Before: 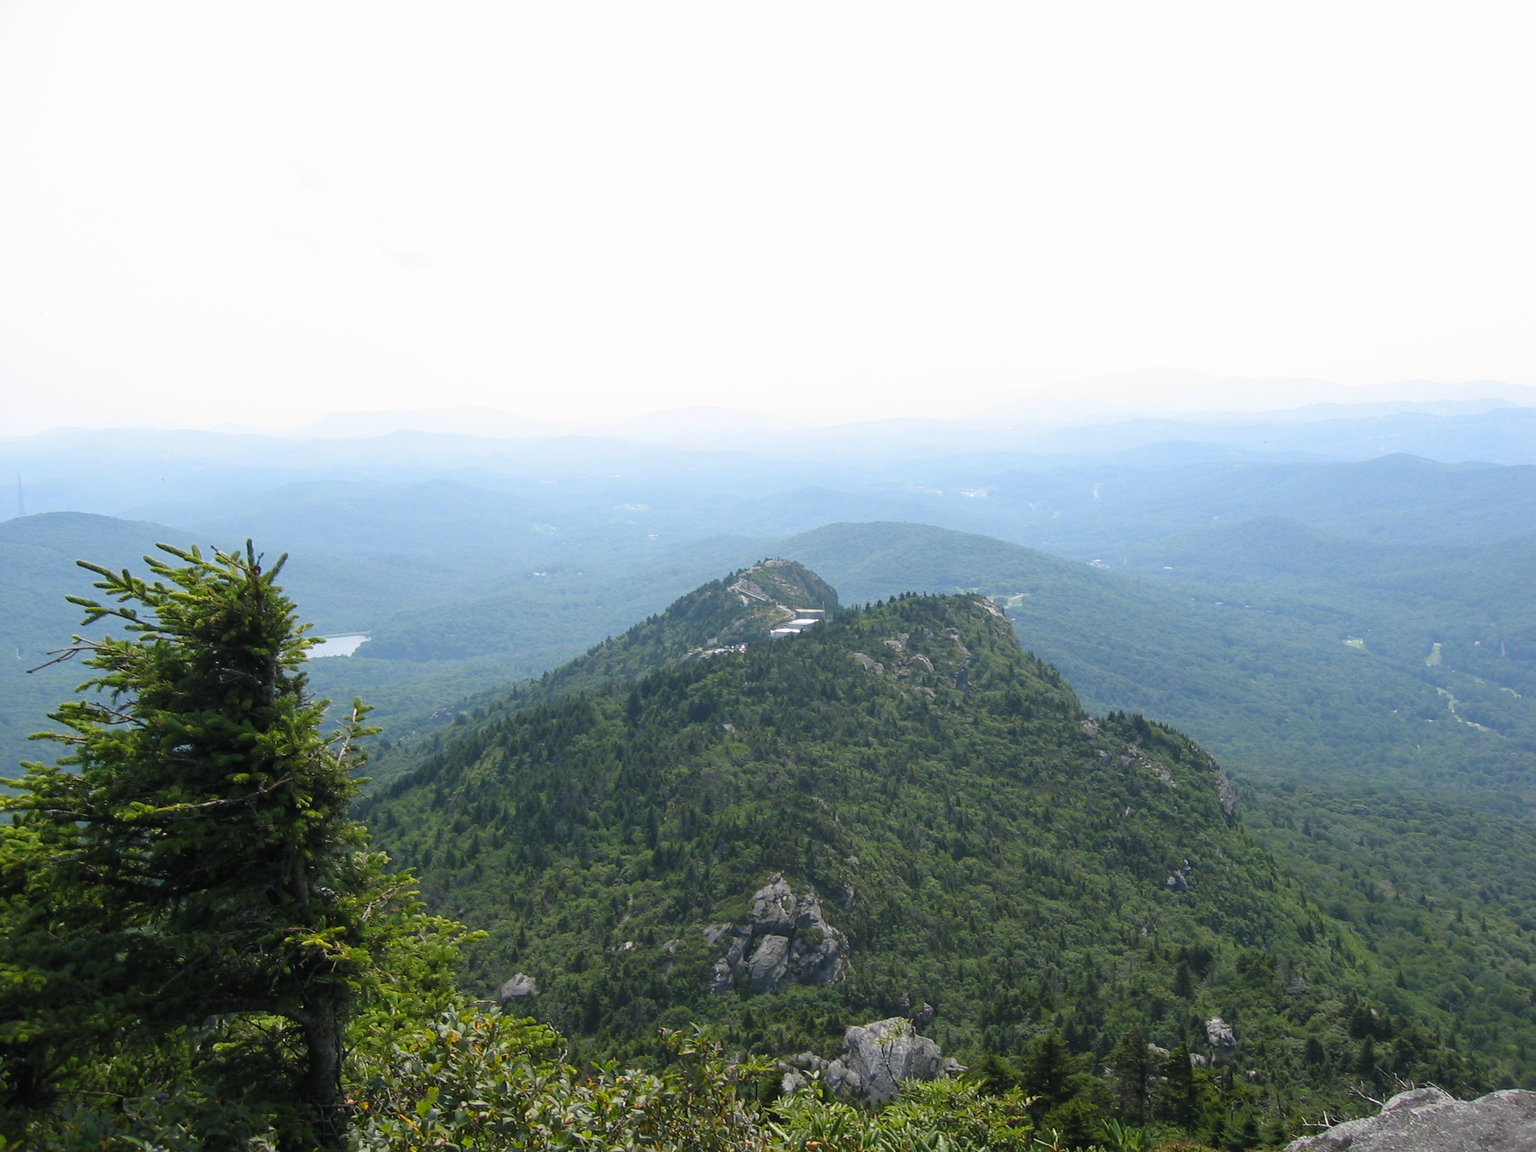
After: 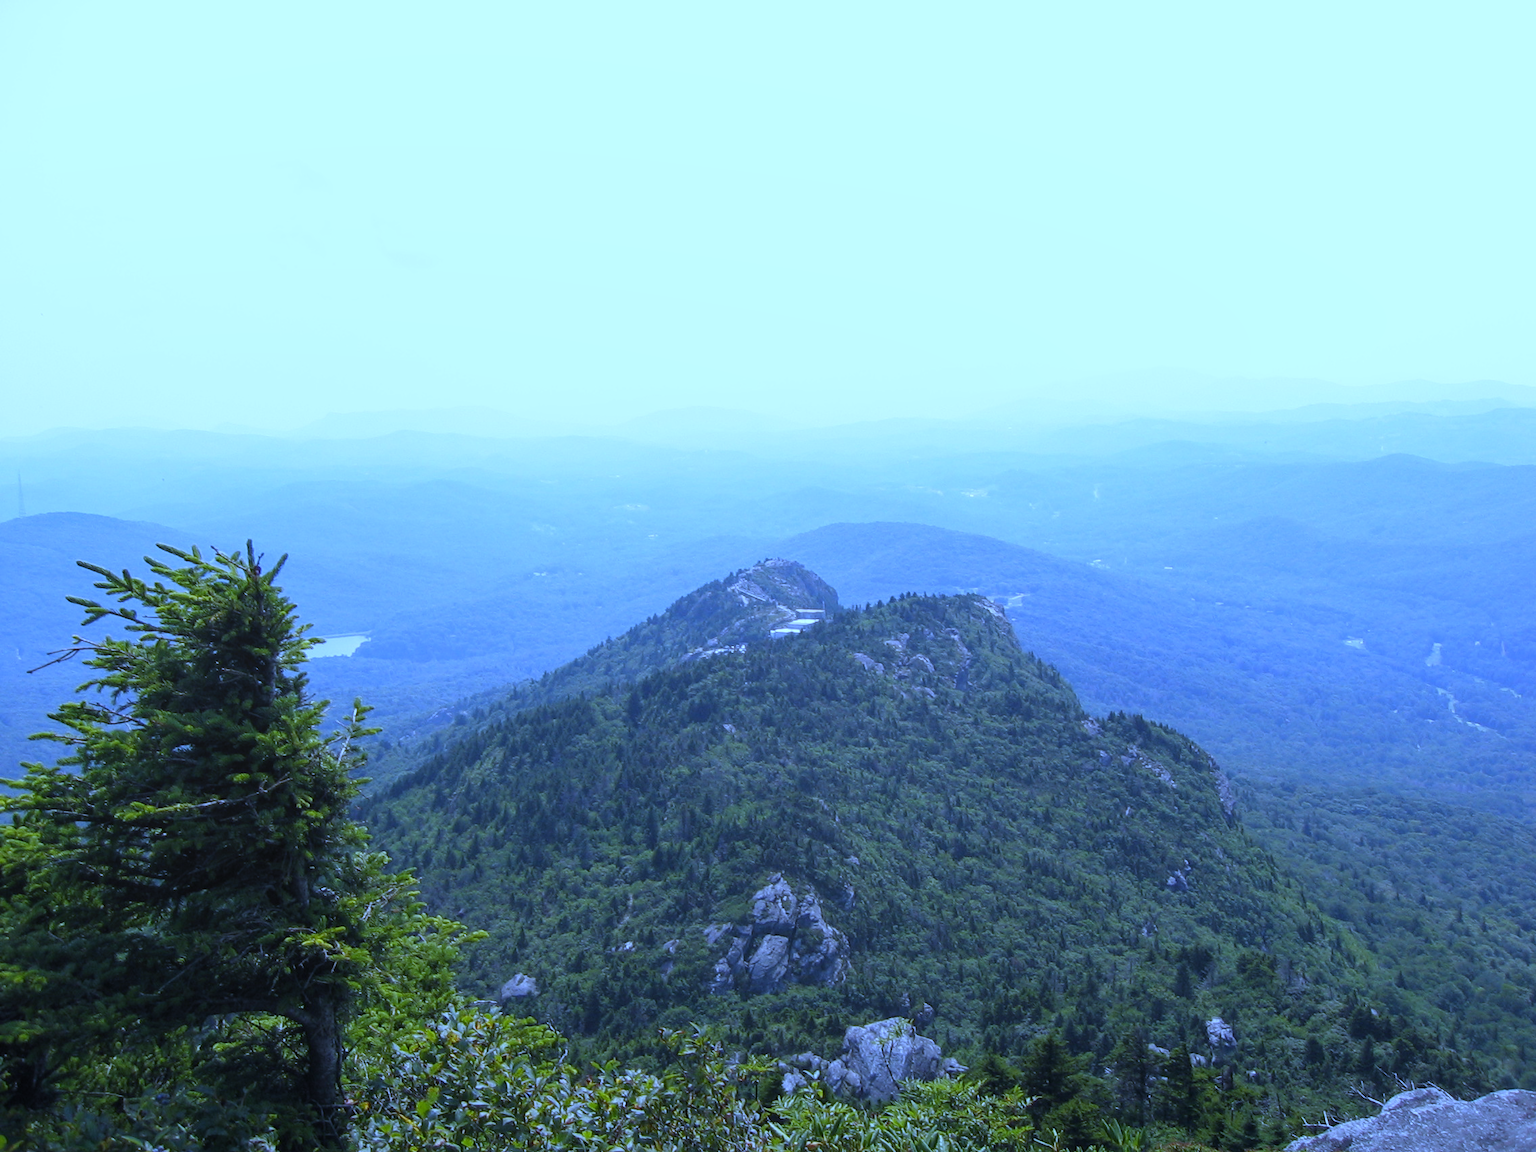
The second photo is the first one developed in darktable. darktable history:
local contrast: detail 110%
white balance: red 0.766, blue 1.537
